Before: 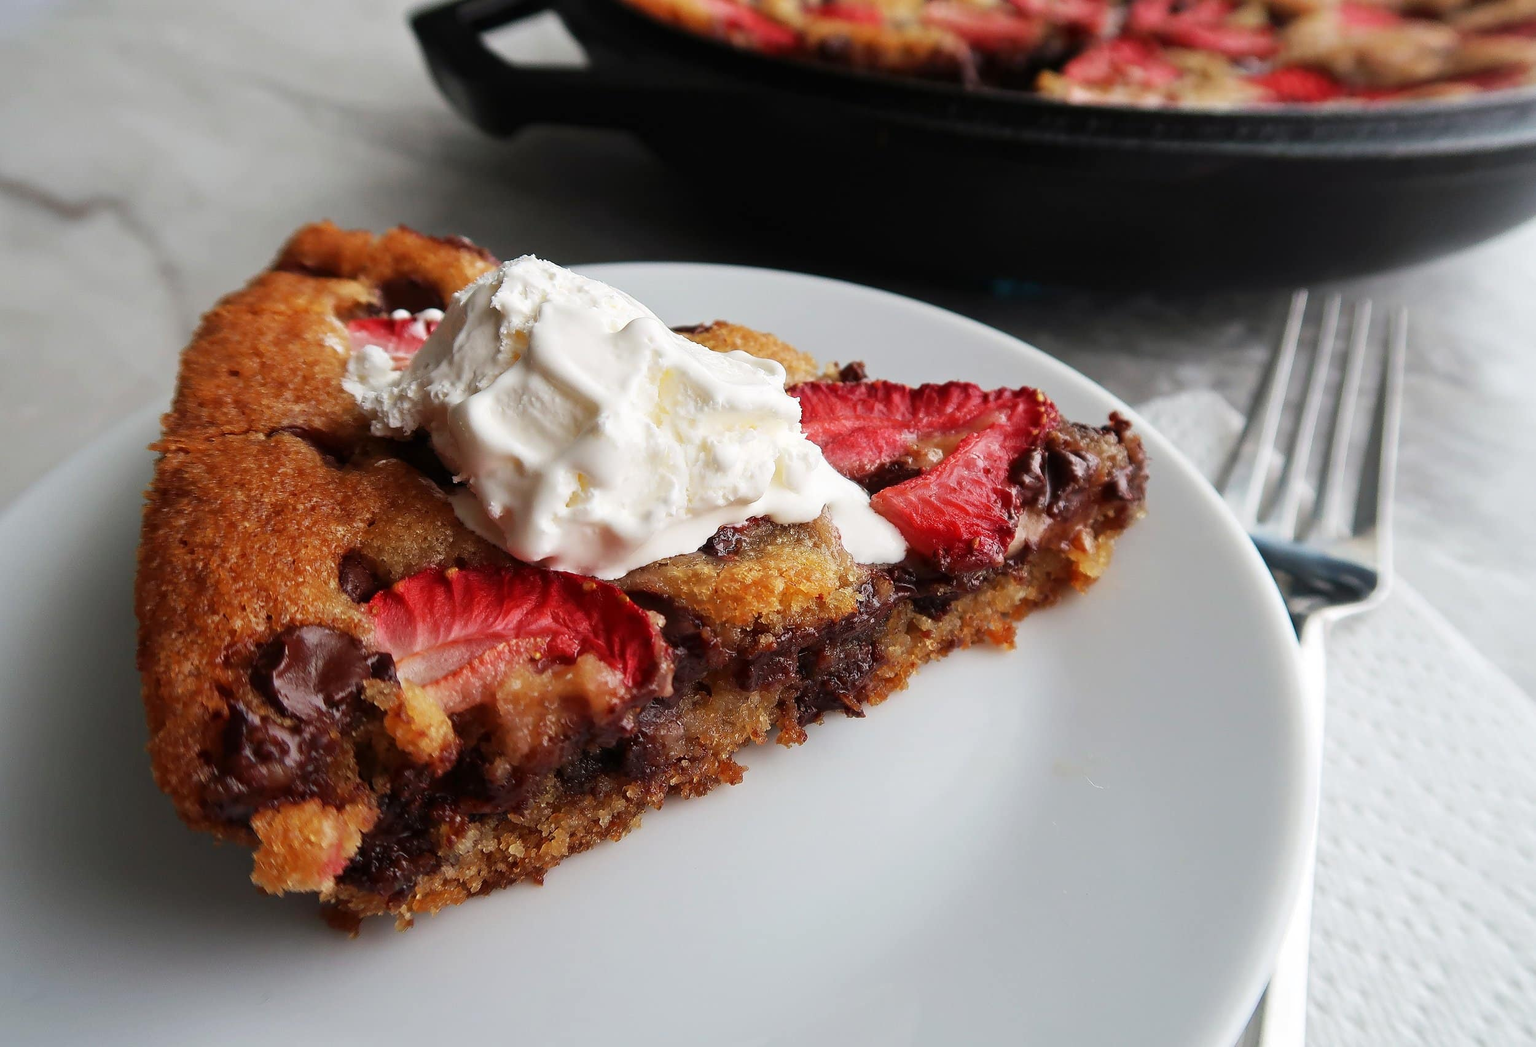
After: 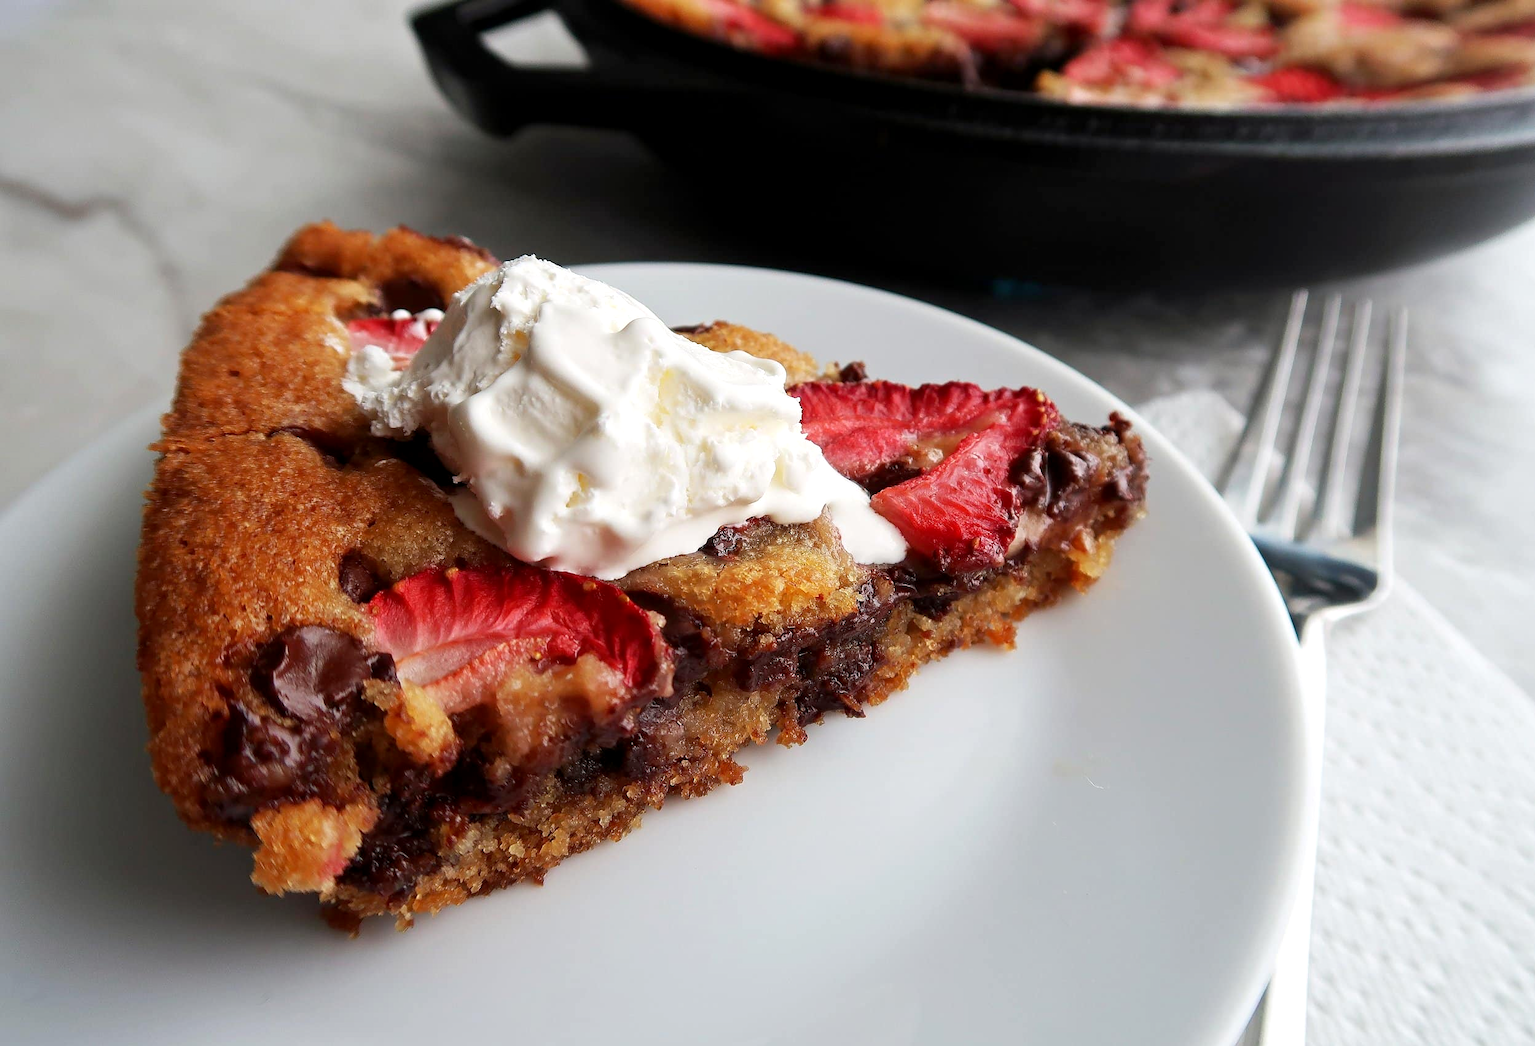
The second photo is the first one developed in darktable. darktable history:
exposure: black level correction 0.002, exposure 0.15 EV, compensate highlight preservation false
